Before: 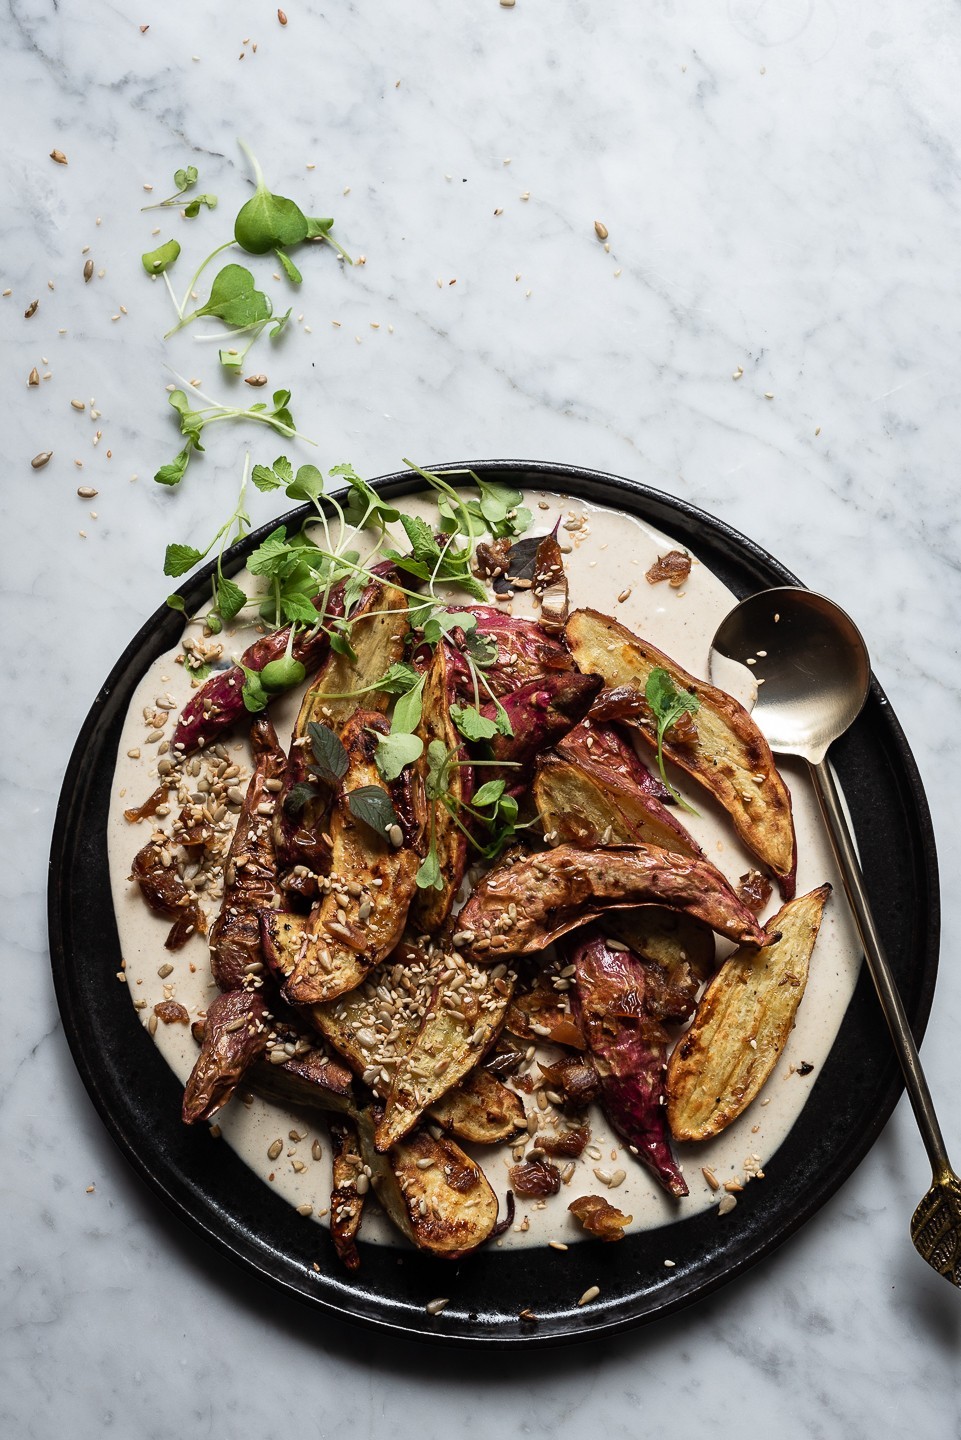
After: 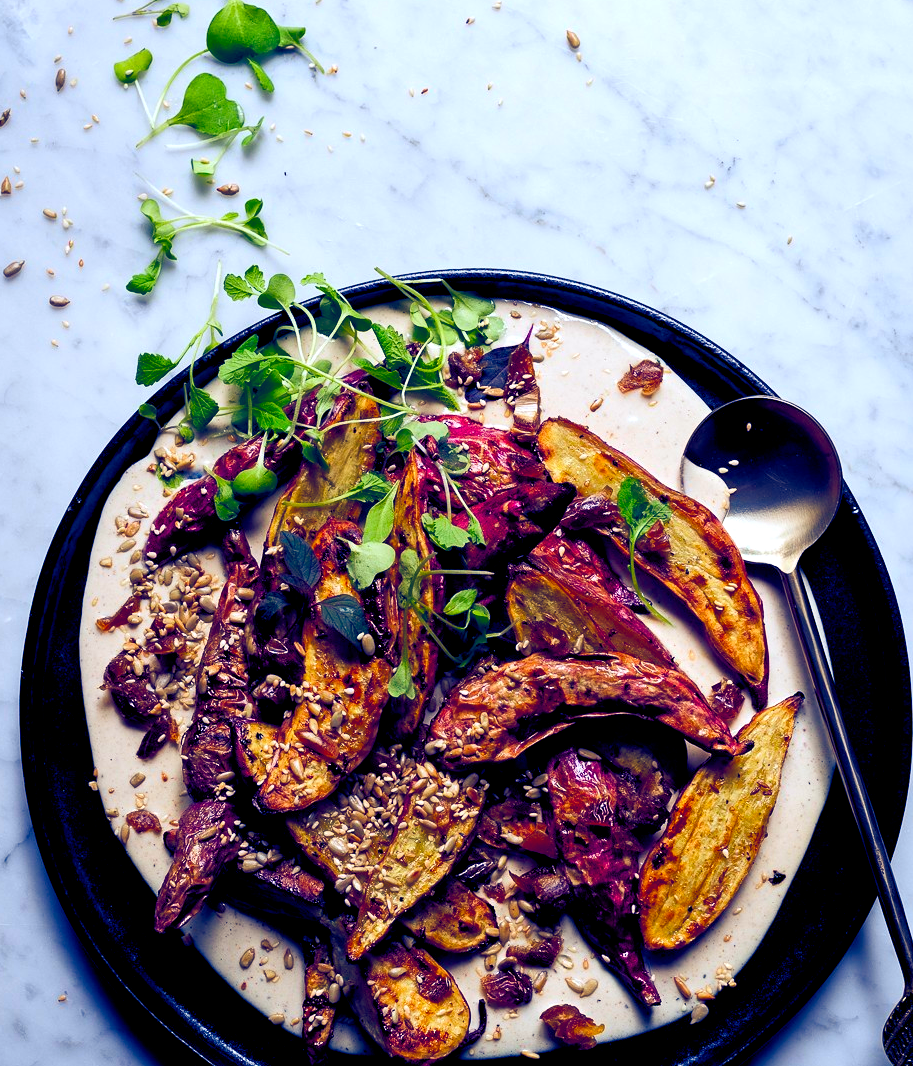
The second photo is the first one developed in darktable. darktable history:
crop and rotate: left 2.991%, top 13.302%, right 1.981%, bottom 12.636%
contrast brightness saturation: saturation 0.5
color balance rgb: shadows lift › luminance -41.13%, shadows lift › chroma 14.13%, shadows lift › hue 260°, power › luminance -3.76%, power › chroma 0.56%, power › hue 40.37°, highlights gain › luminance 16.81%, highlights gain › chroma 2.94%, highlights gain › hue 260°, global offset › luminance -0.29%, global offset › chroma 0.31%, global offset › hue 260°, perceptual saturation grading › global saturation 20%, perceptual saturation grading › highlights -13.92%, perceptual saturation grading › shadows 50%
